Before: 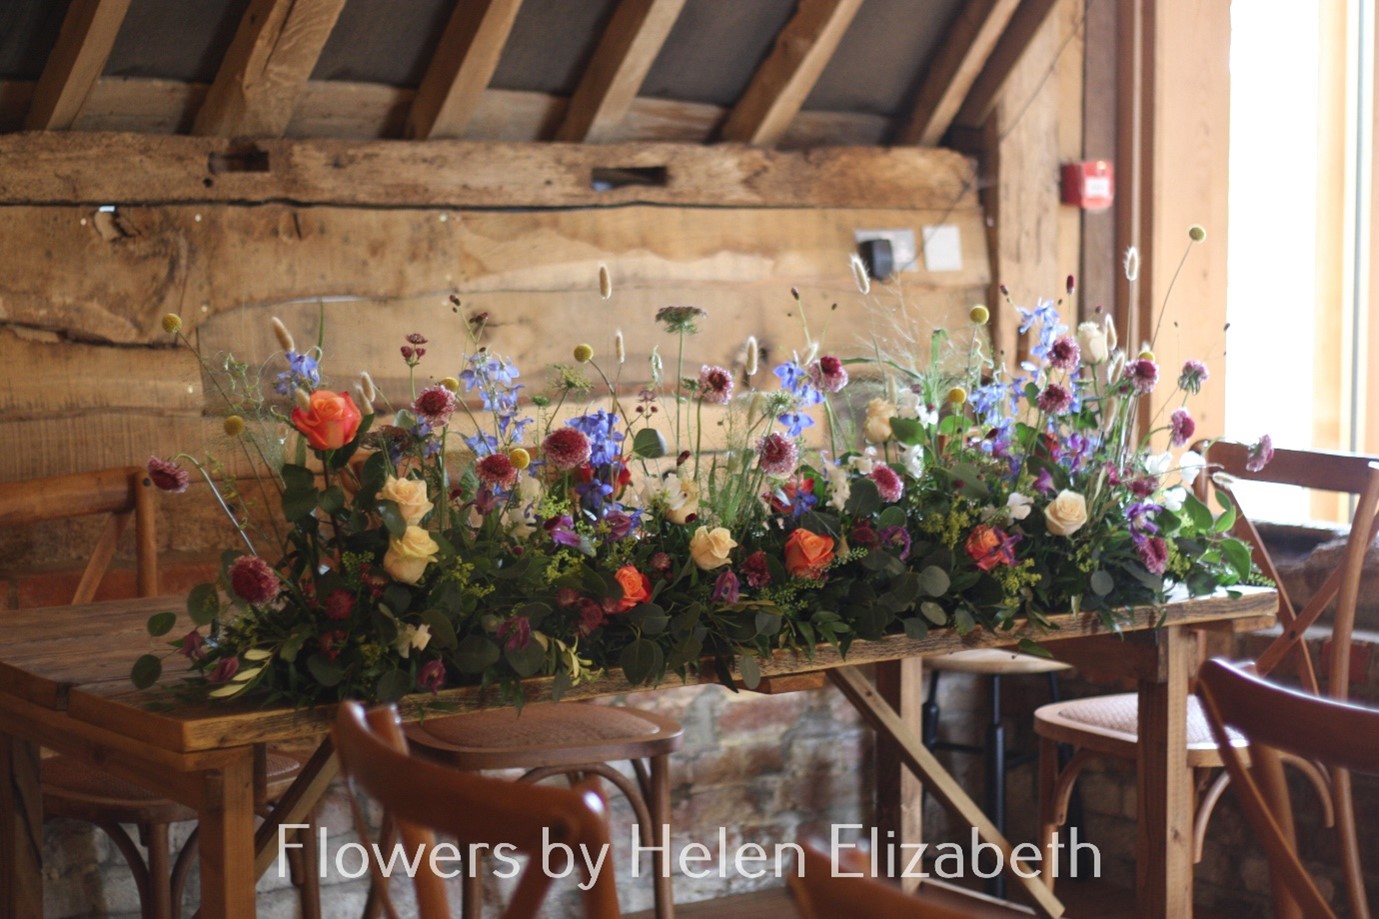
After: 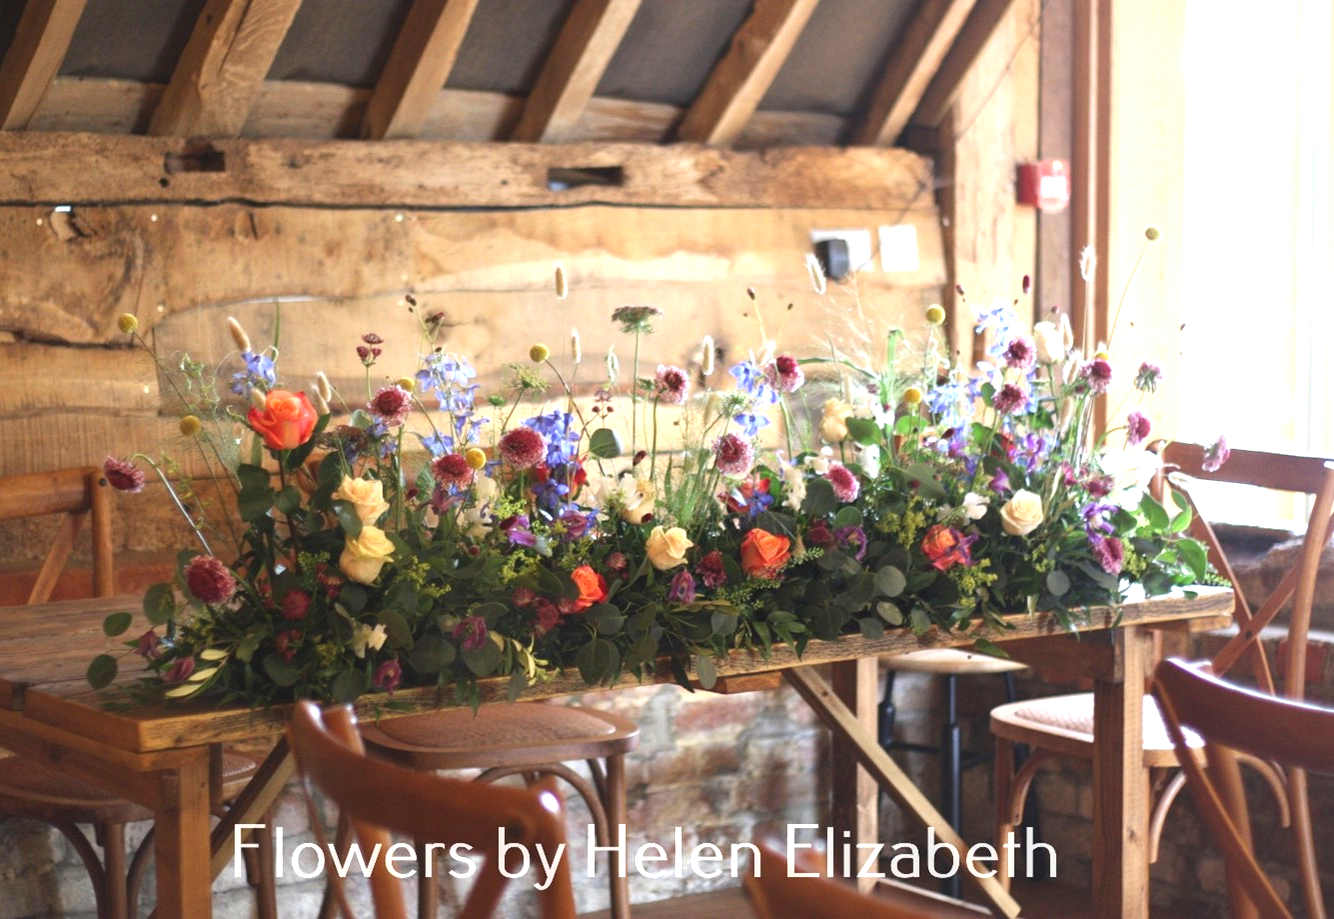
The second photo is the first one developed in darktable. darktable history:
crop and rotate: left 3.238%
exposure: black level correction 0, exposure 0.9 EV, compensate exposure bias true, compensate highlight preservation false
